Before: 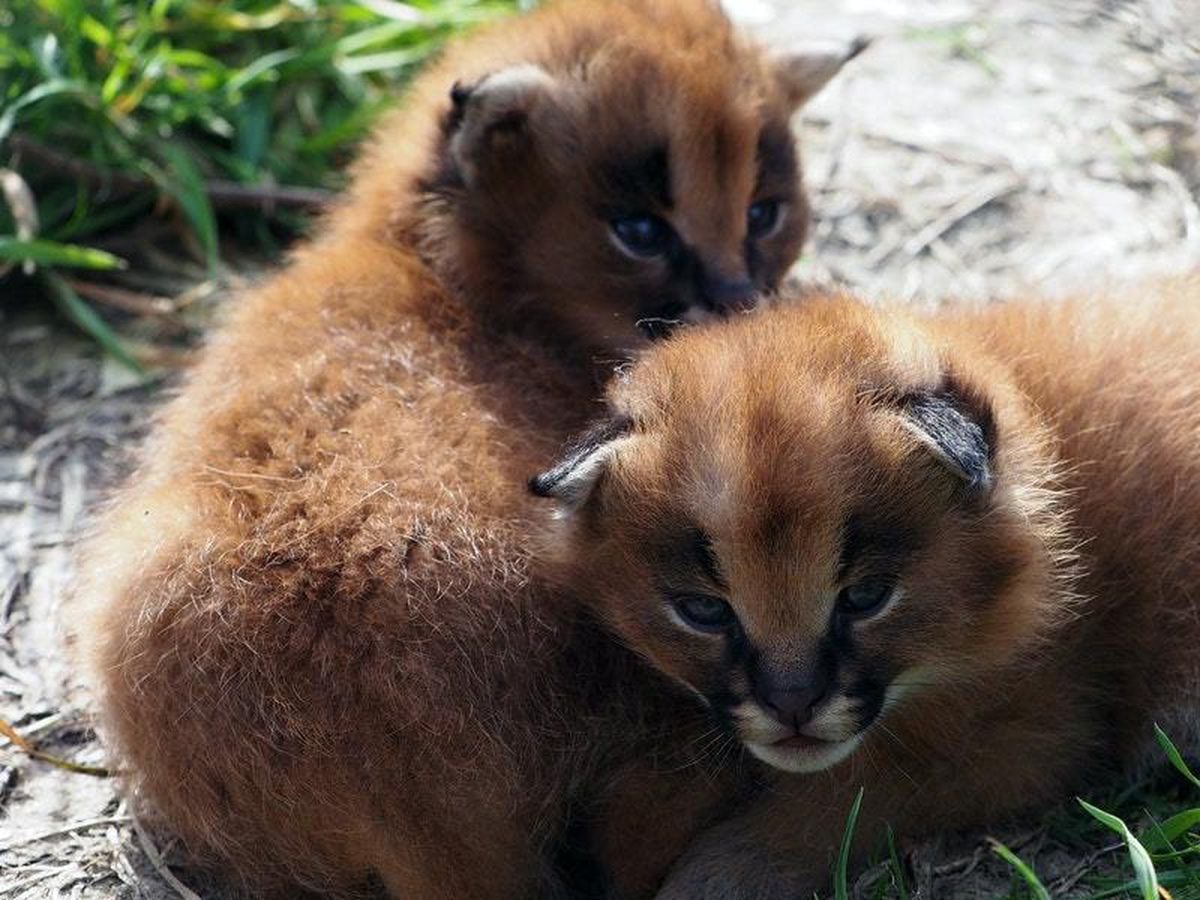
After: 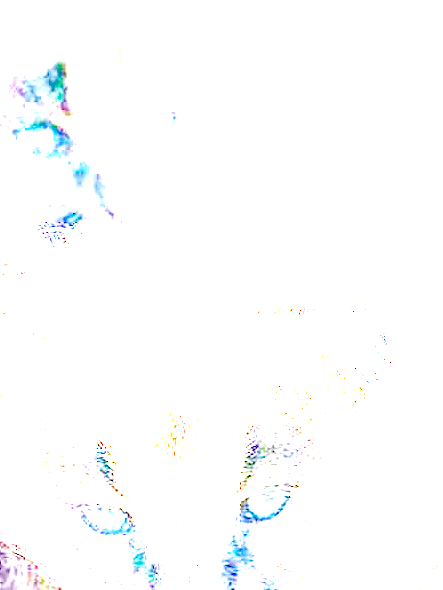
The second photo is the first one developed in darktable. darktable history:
velvia: on, module defaults
crop and rotate: left 49.936%, top 10.094%, right 13.136%, bottom 24.256%
exposure: exposure 8 EV, compensate highlight preservation false
